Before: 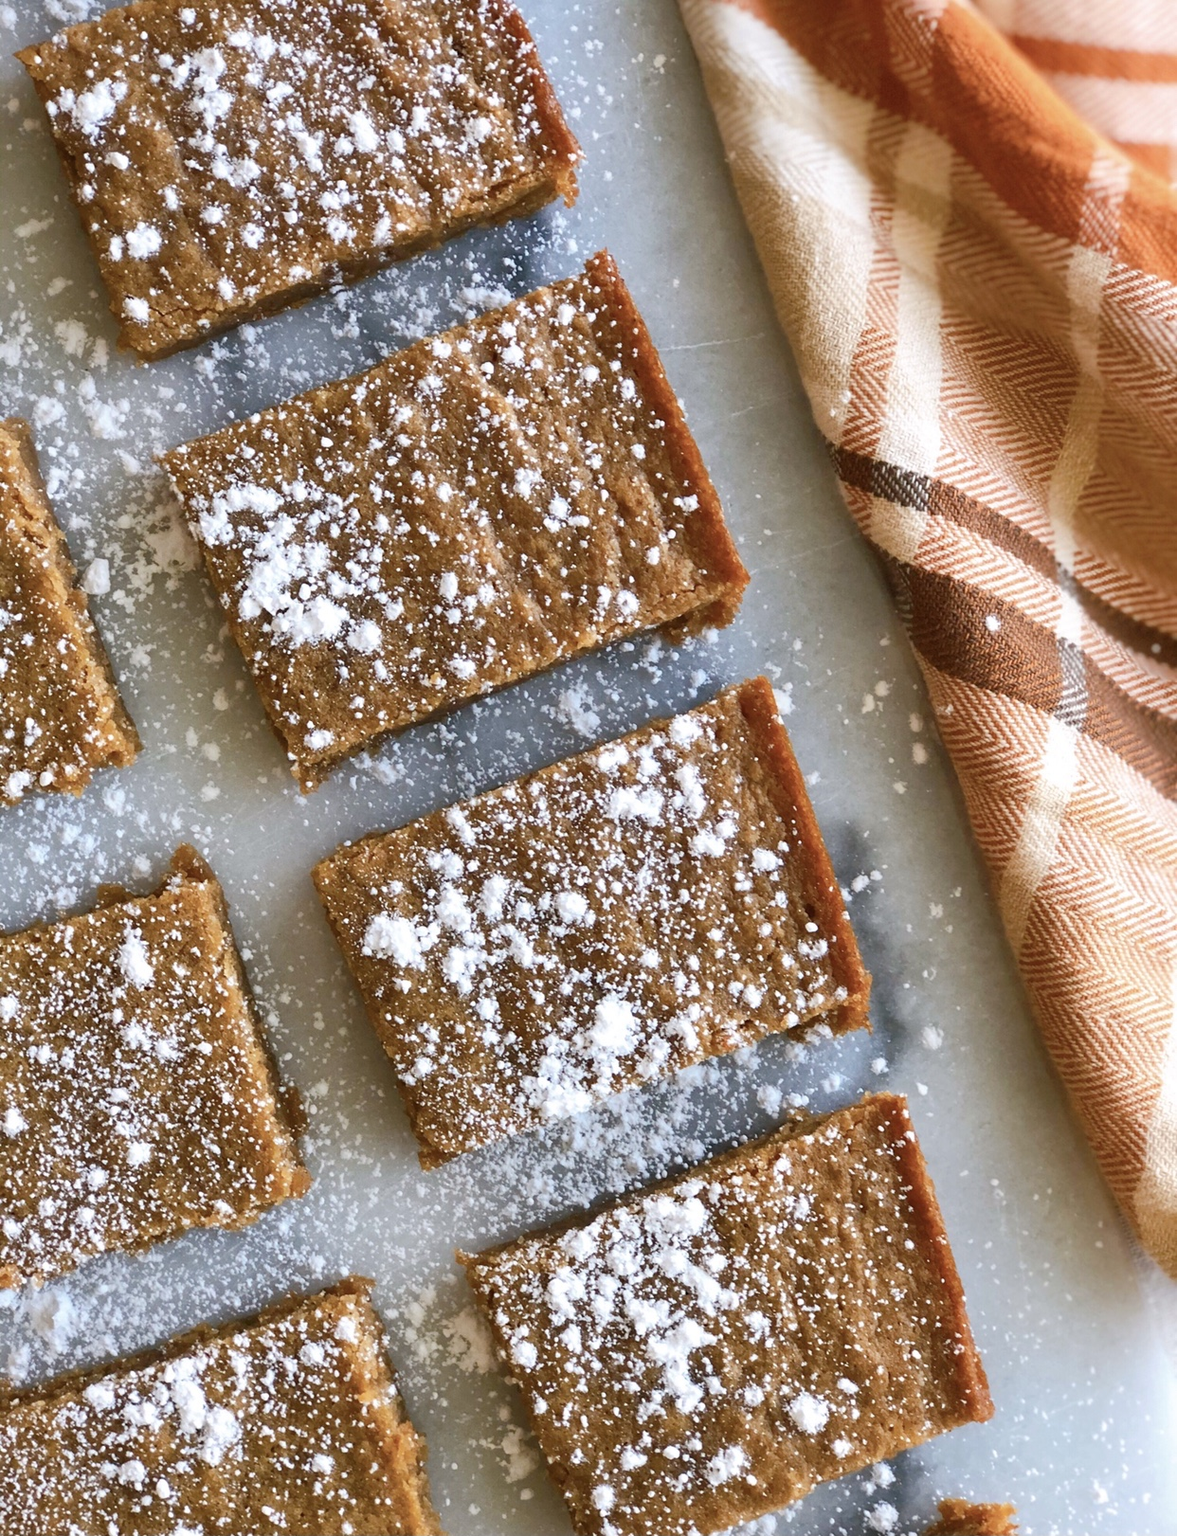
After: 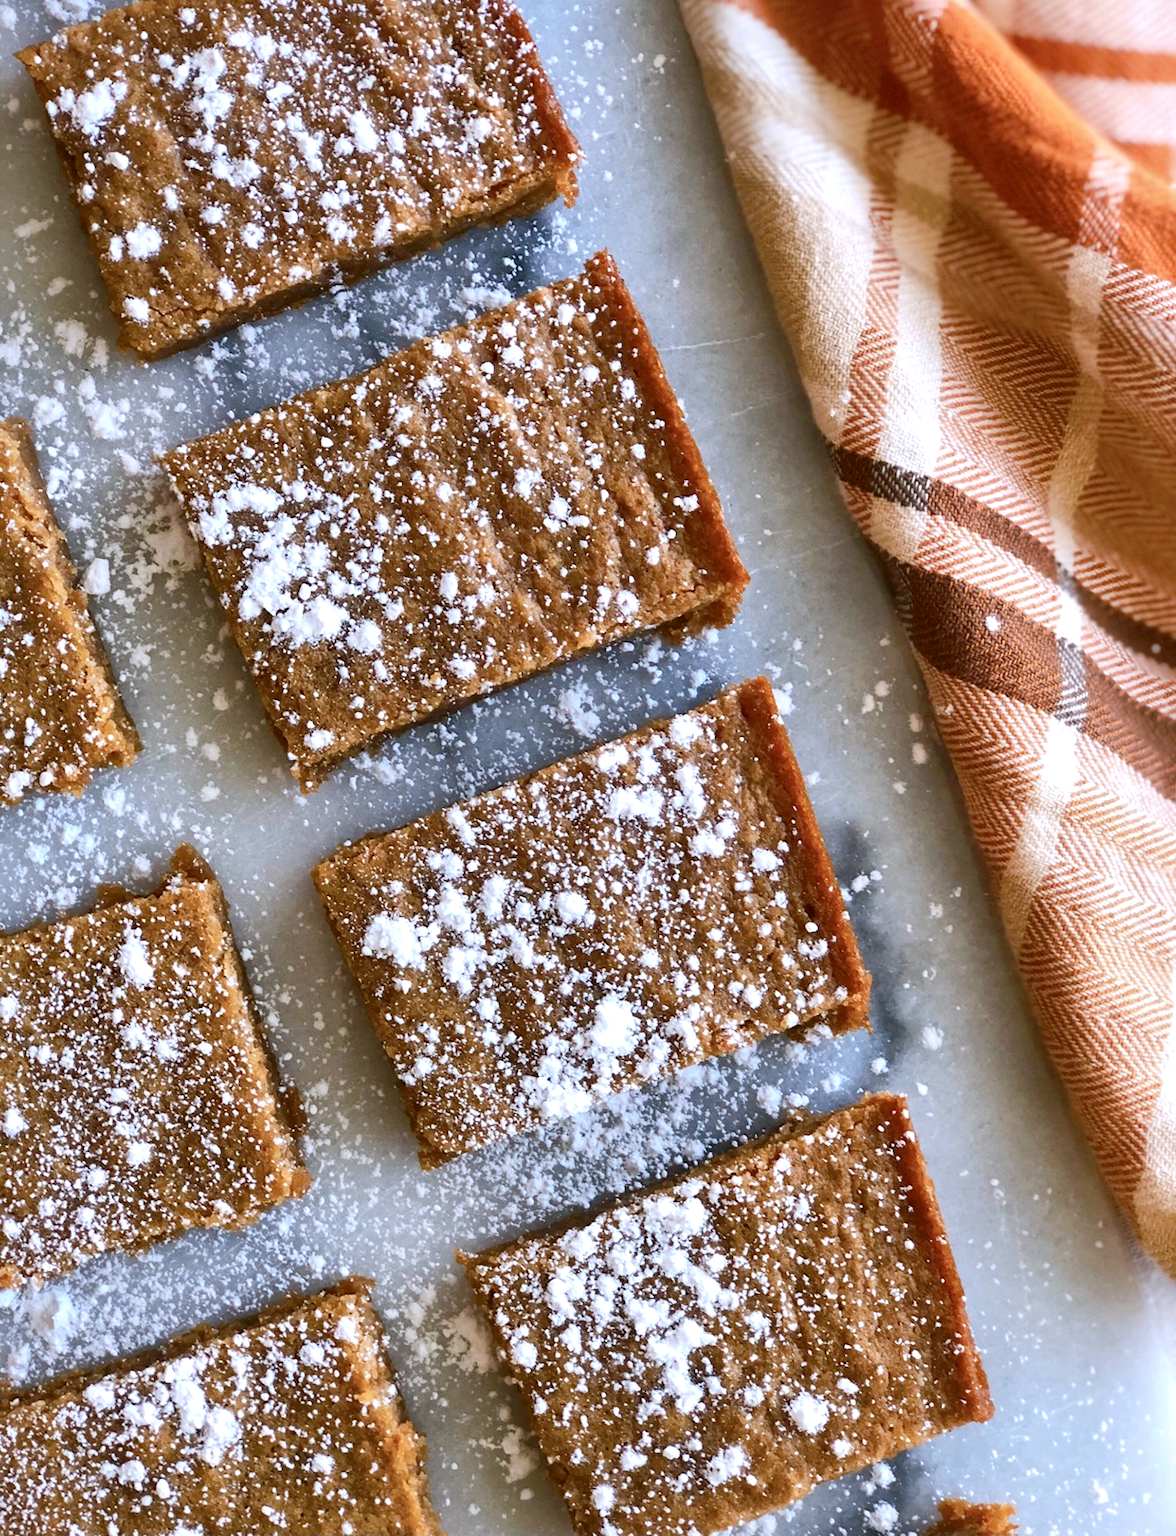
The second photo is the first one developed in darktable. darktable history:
local contrast: mode bilateral grid, contrast 20, coarseness 50, detail 144%, midtone range 0.2
white balance: red 0.984, blue 1.059
